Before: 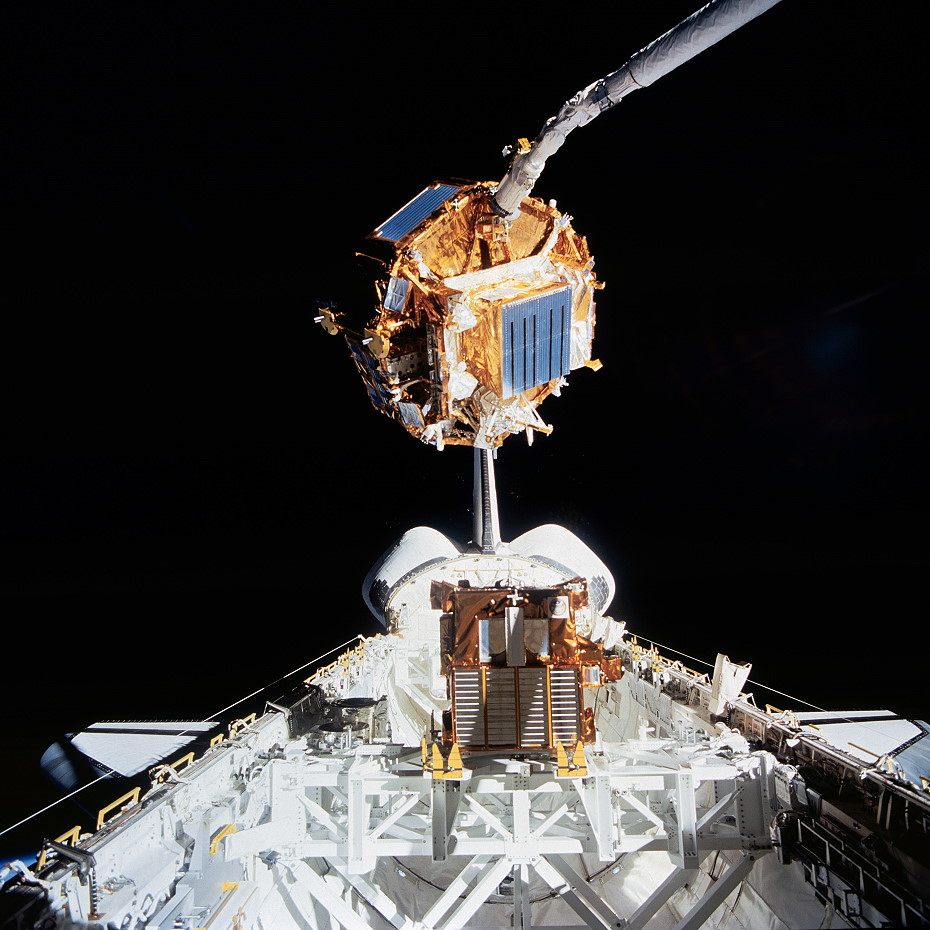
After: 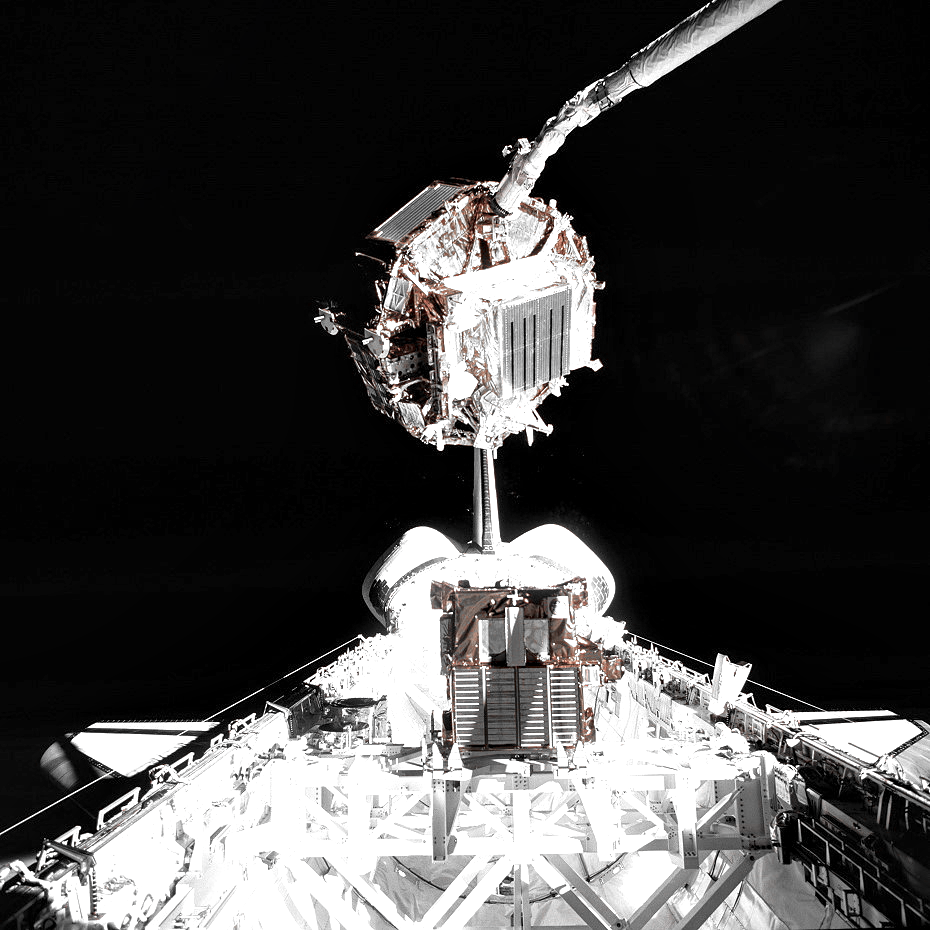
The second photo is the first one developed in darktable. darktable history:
exposure: exposure 1.15 EV, compensate highlight preservation false
local contrast: shadows 94%
color zones: curves: ch1 [(0, 0.006) (0.094, 0.285) (0.171, 0.001) (0.429, 0.001) (0.571, 0.003) (0.714, 0.004) (0.857, 0.004) (1, 0.006)]
